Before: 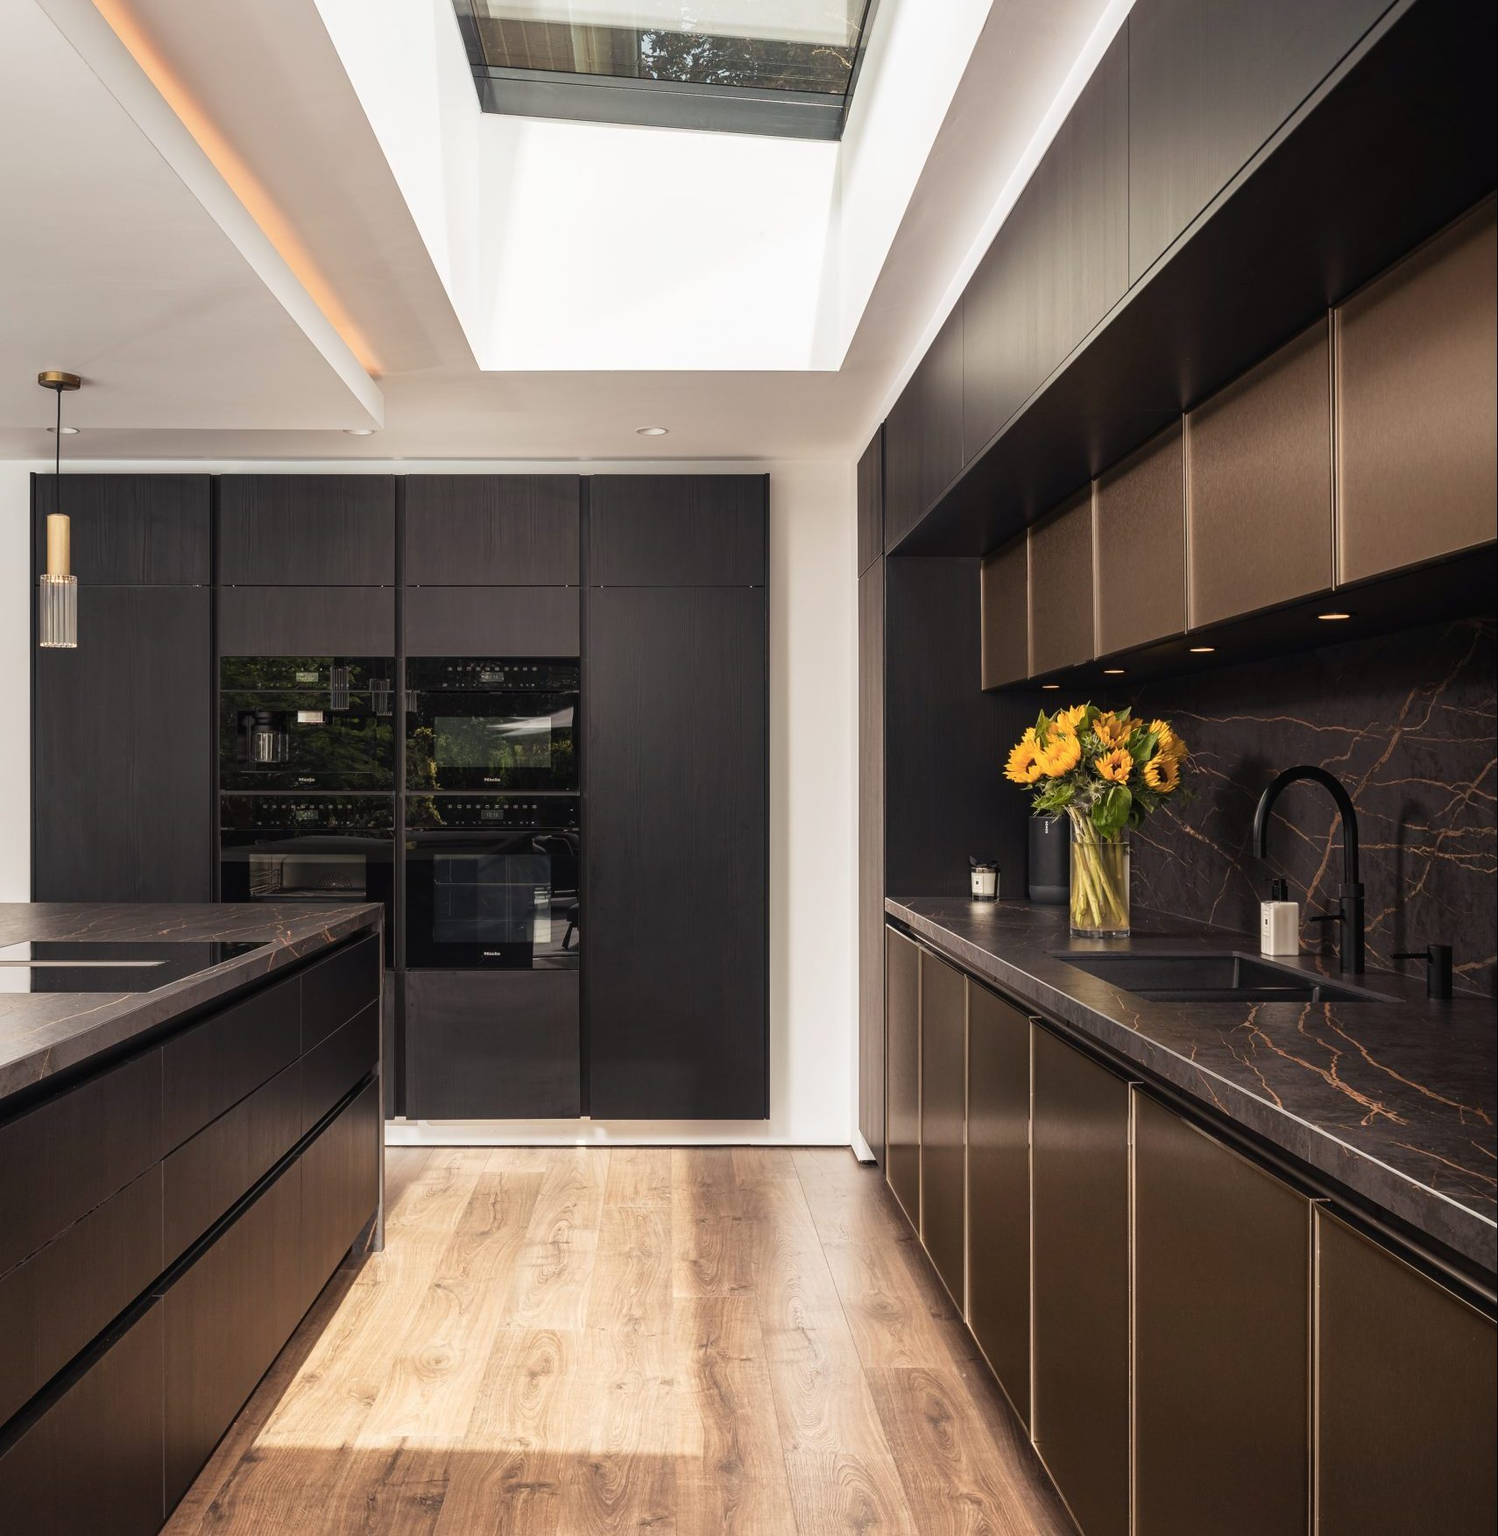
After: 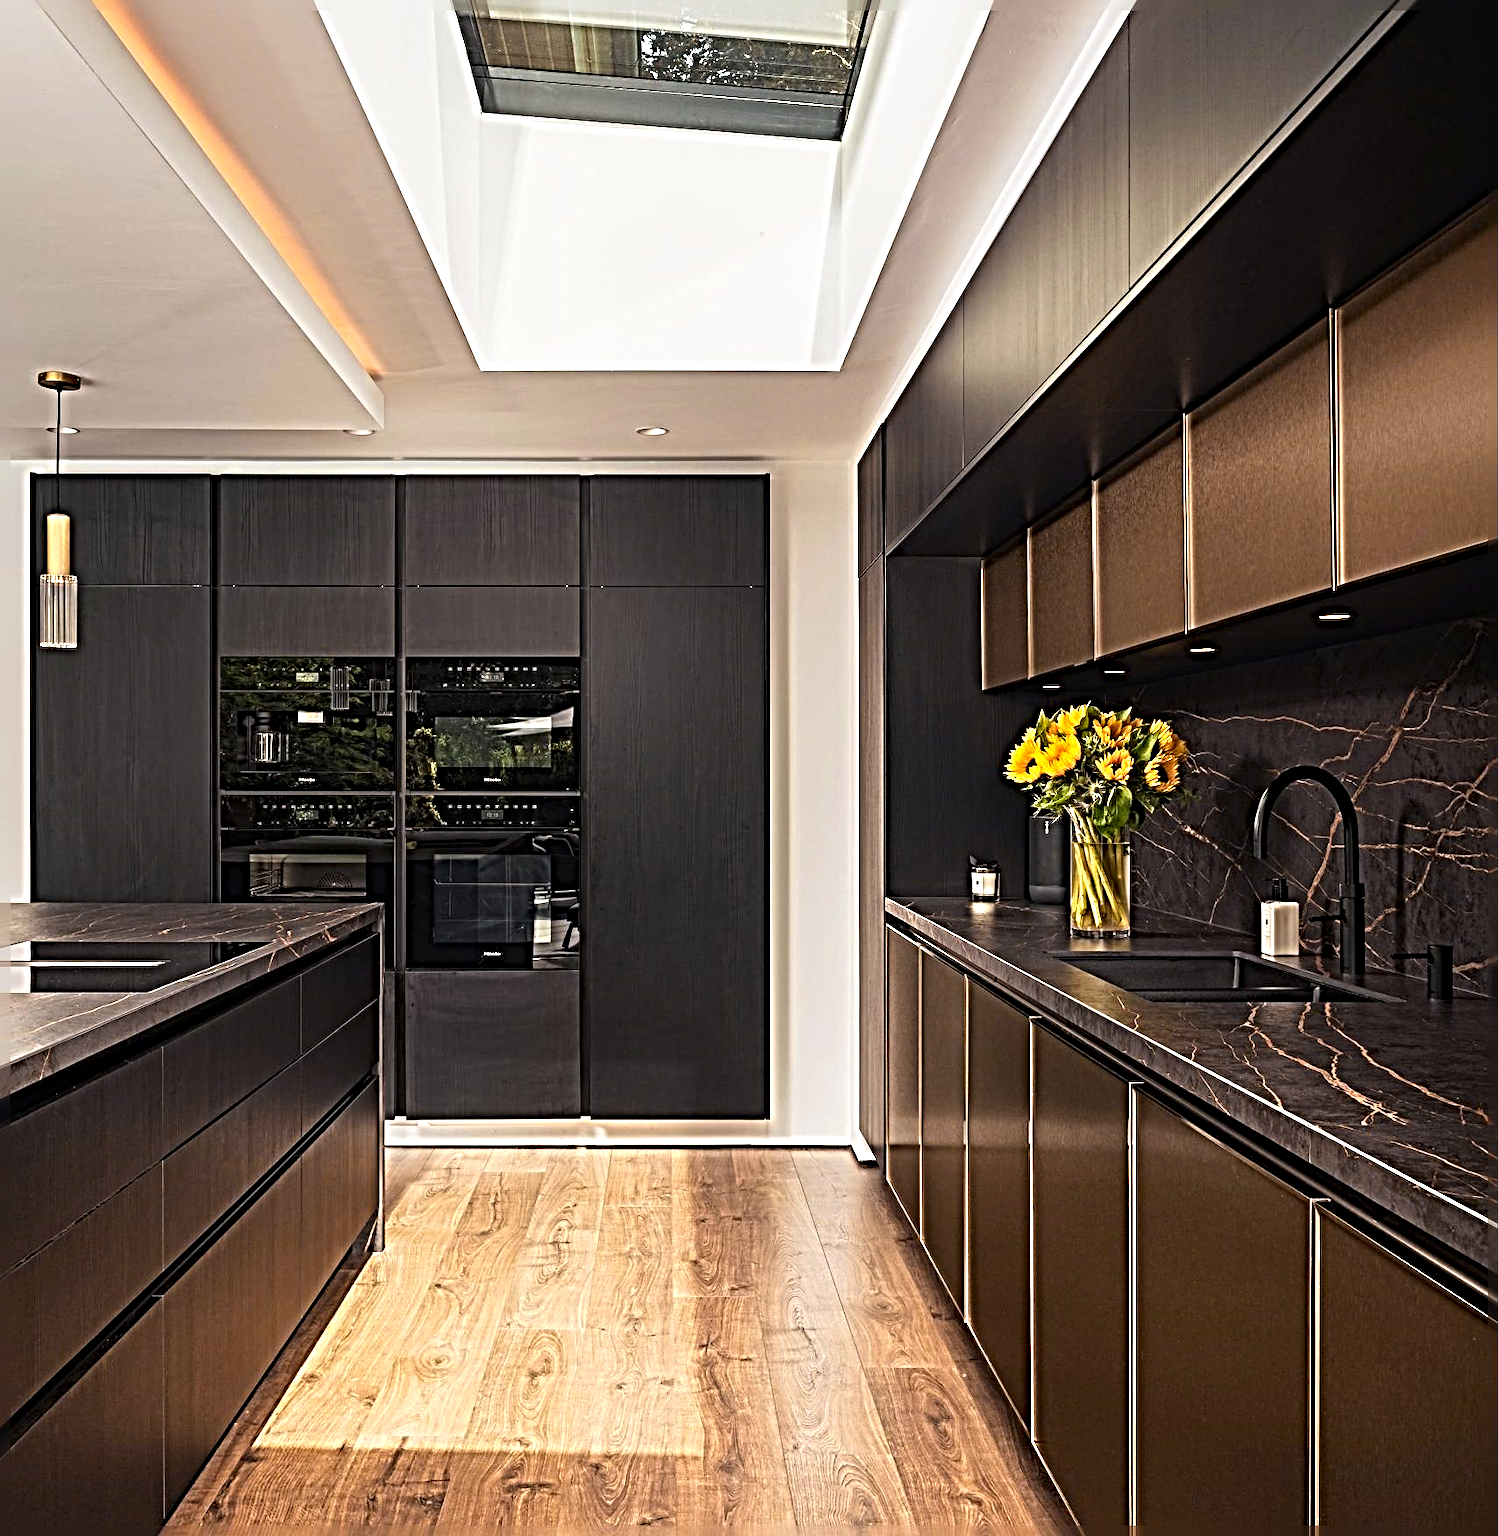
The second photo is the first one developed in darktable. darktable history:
sharpen: radius 6.286, amount 1.79, threshold 0.089
color zones: curves: ch0 [(0.224, 0.526) (0.75, 0.5)]; ch1 [(0.055, 0.526) (0.224, 0.761) (0.377, 0.526) (0.75, 0.5)]
